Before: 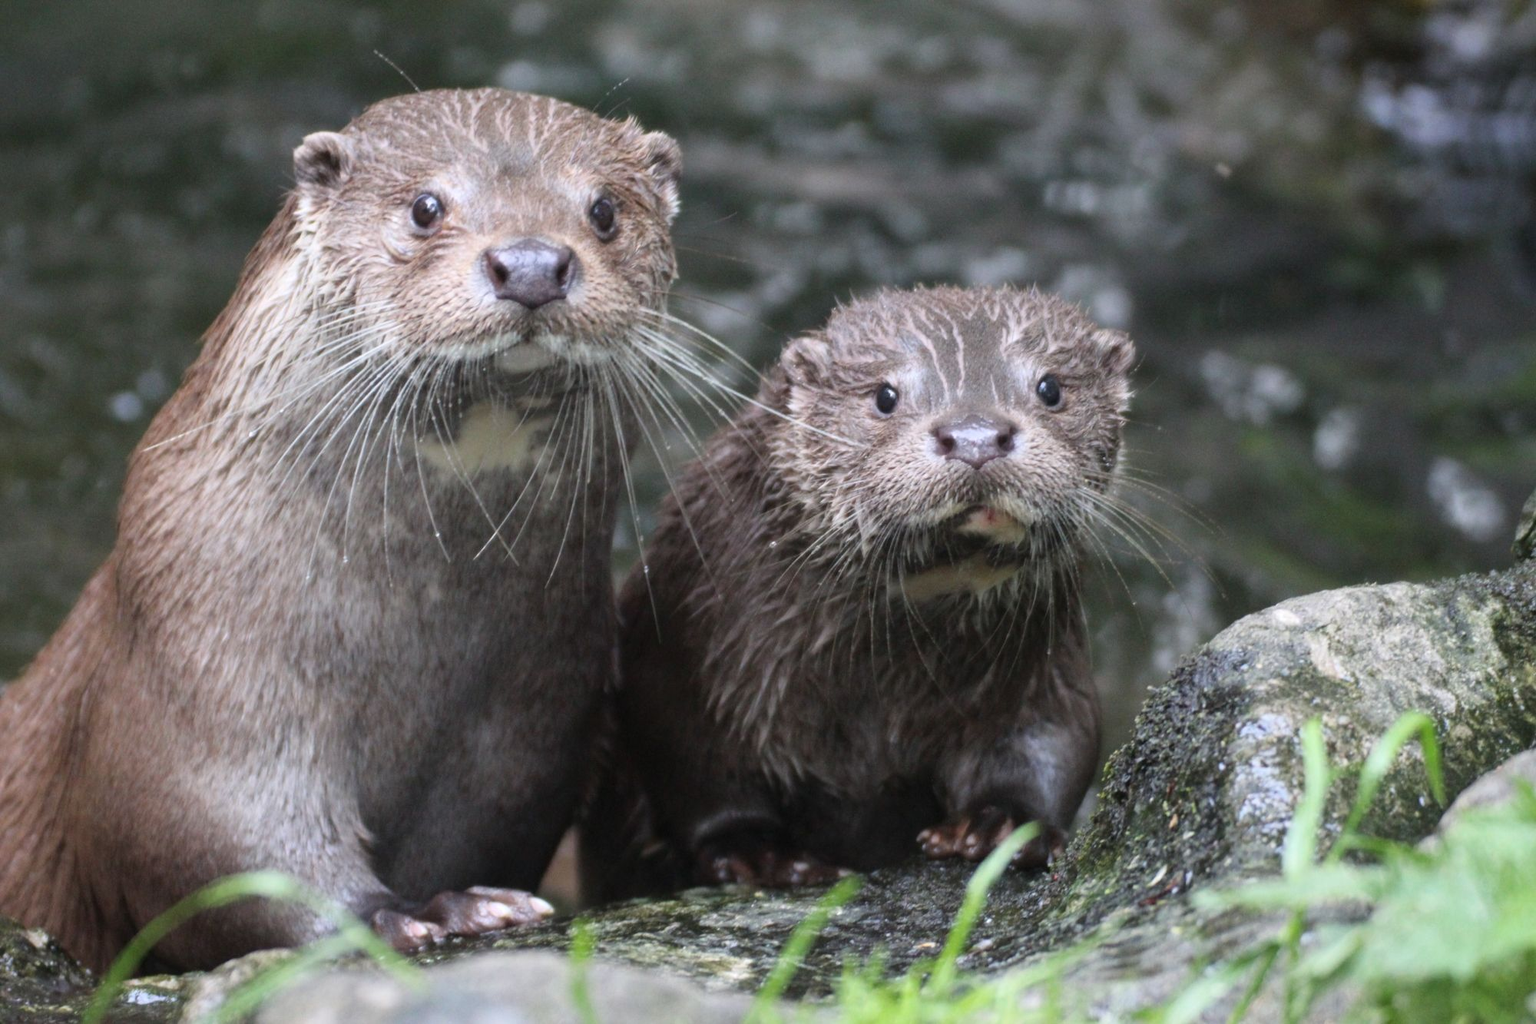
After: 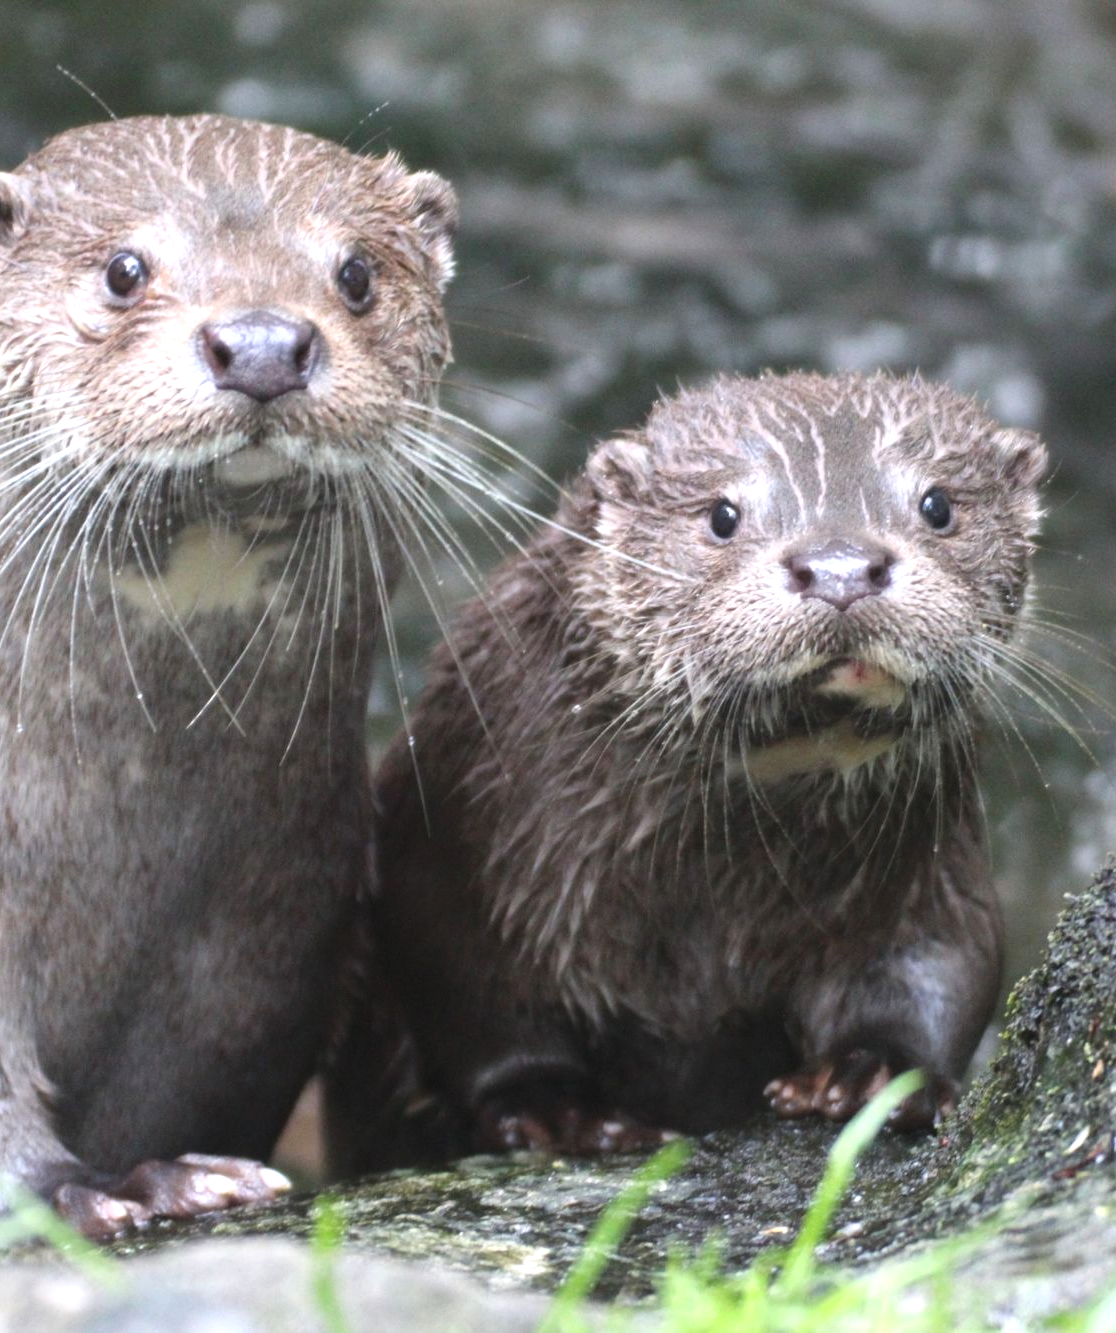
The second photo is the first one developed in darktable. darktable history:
exposure: black level correction -0.002, exposure 0.543 EV, compensate exposure bias true, compensate highlight preservation false
crop: left 21.541%, right 22.633%
